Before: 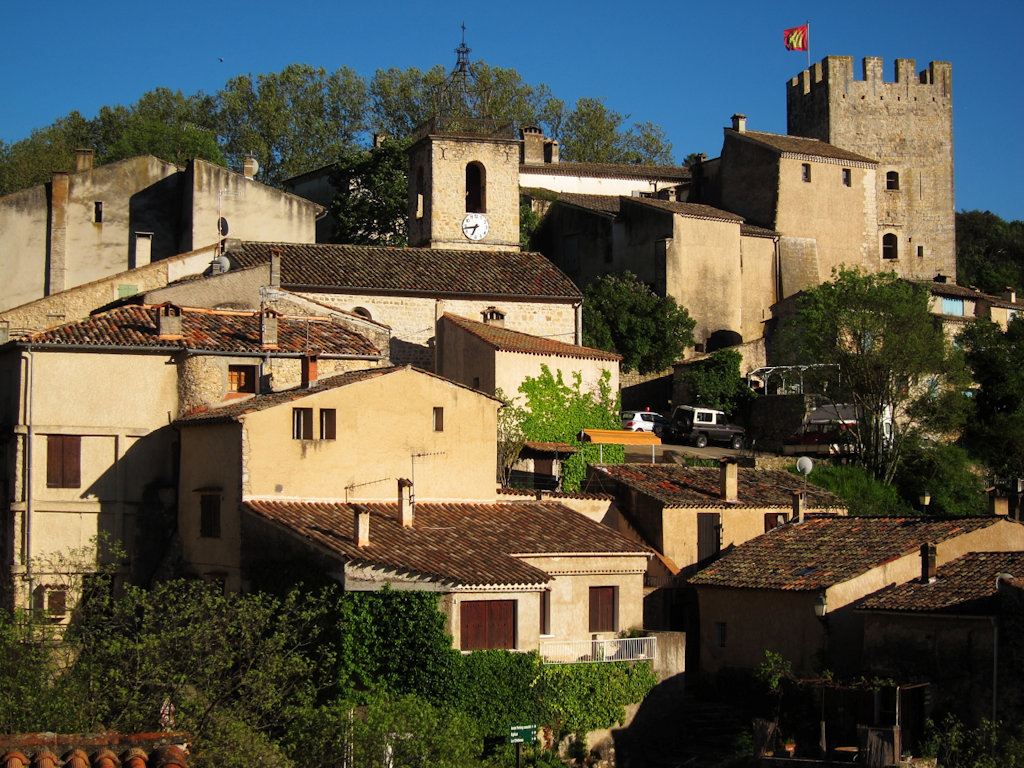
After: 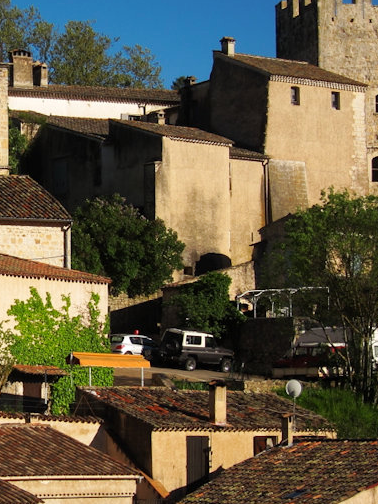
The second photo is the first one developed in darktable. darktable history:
crop and rotate: left 49.936%, top 10.094%, right 13.136%, bottom 24.256%
tone curve: curves: ch0 [(0, 0) (0.003, 0.003) (0.011, 0.011) (0.025, 0.025) (0.044, 0.044) (0.069, 0.068) (0.1, 0.099) (0.136, 0.134) (0.177, 0.175) (0.224, 0.222) (0.277, 0.274) (0.335, 0.331) (0.399, 0.395) (0.468, 0.463) (0.543, 0.554) (0.623, 0.632) (0.709, 0.716) (0.801, 0.805) (0.898, 0.9) (1, 1)], preserve colors none
